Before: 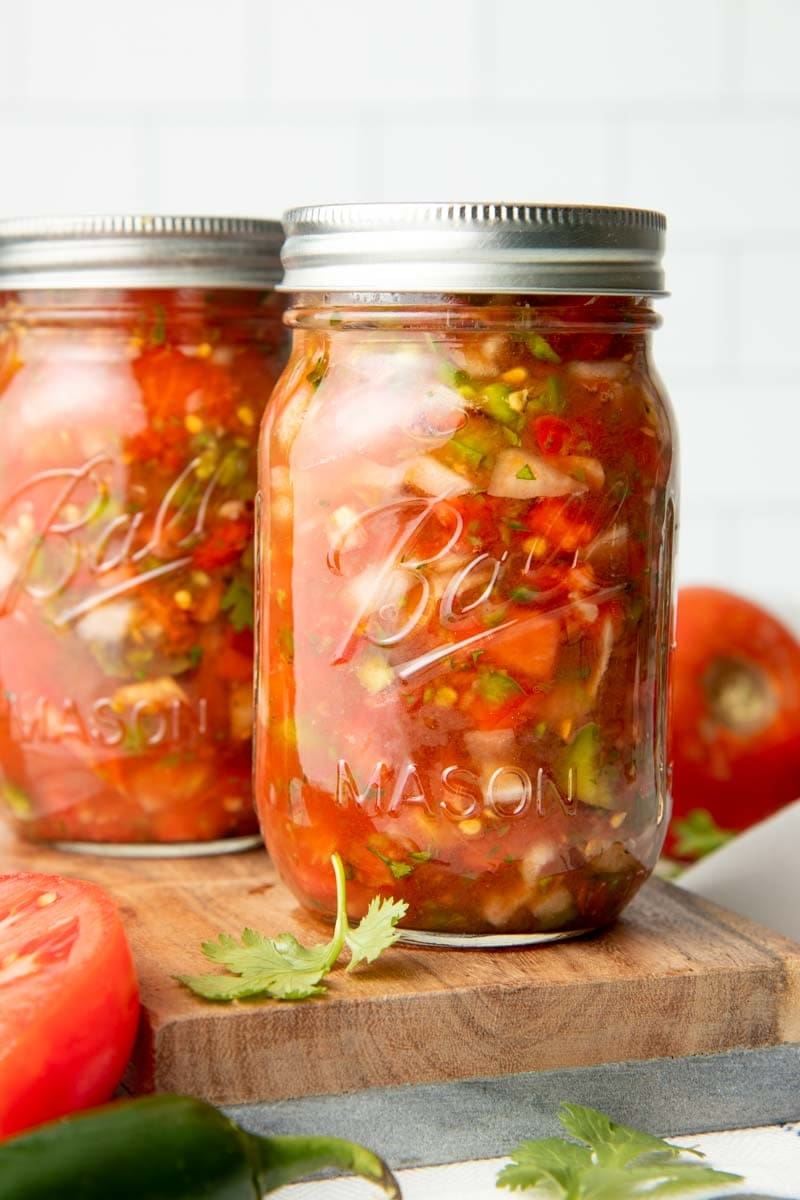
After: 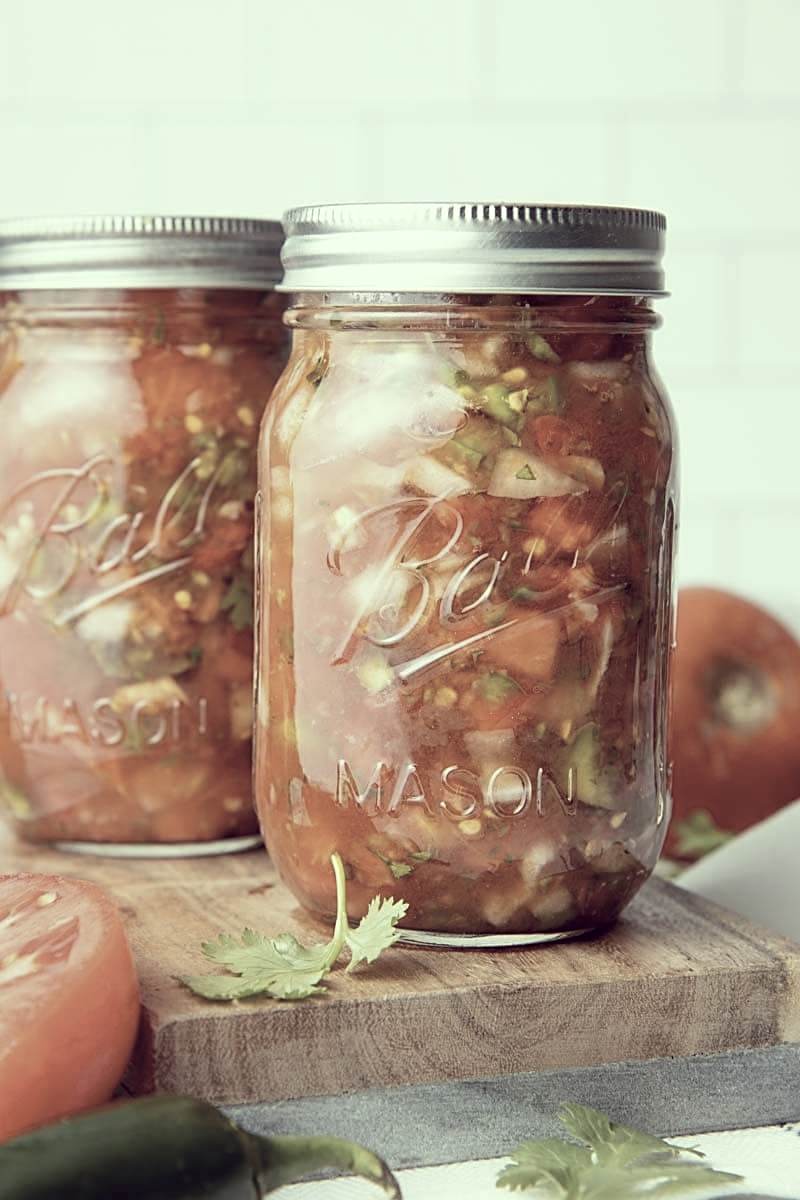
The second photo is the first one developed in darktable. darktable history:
color correction: highlights a* -20.49, highlights b* 20.13, shadows a* 19.48, shadows b* -20.99, saturation 0.404
sharpen: on, module defaults
